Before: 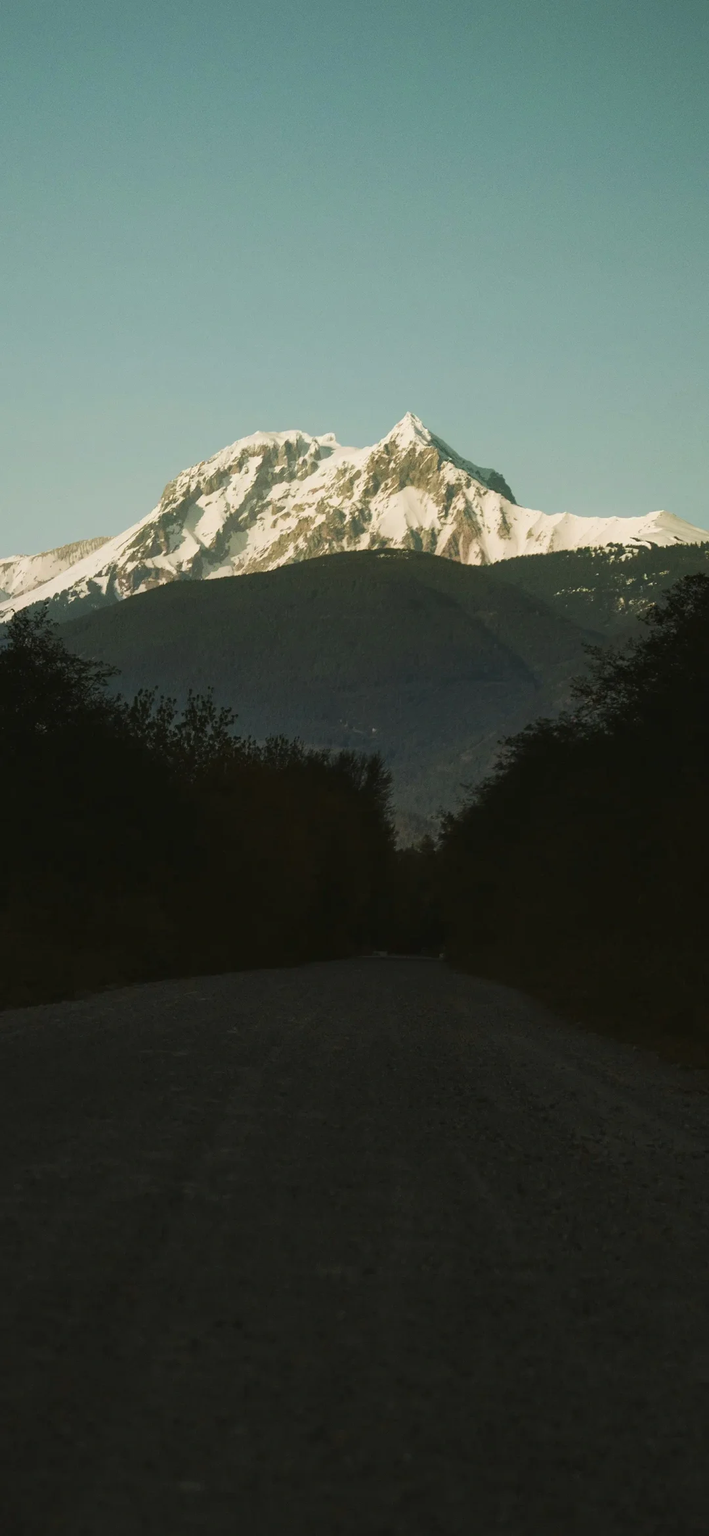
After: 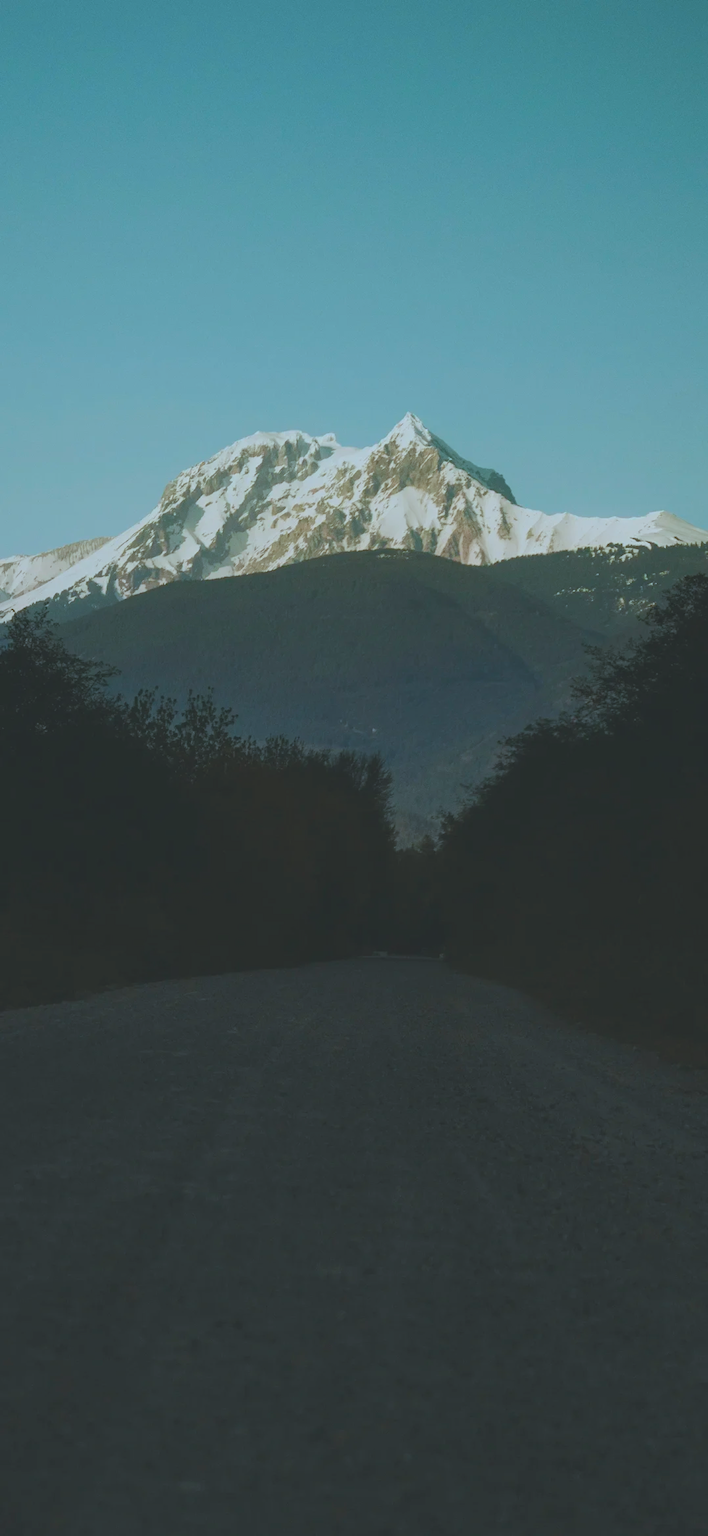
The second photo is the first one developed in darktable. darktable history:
contrast brightness saturation: contrast -0.281
color correction: highlights a* -9.33, highlights b* -22.78
